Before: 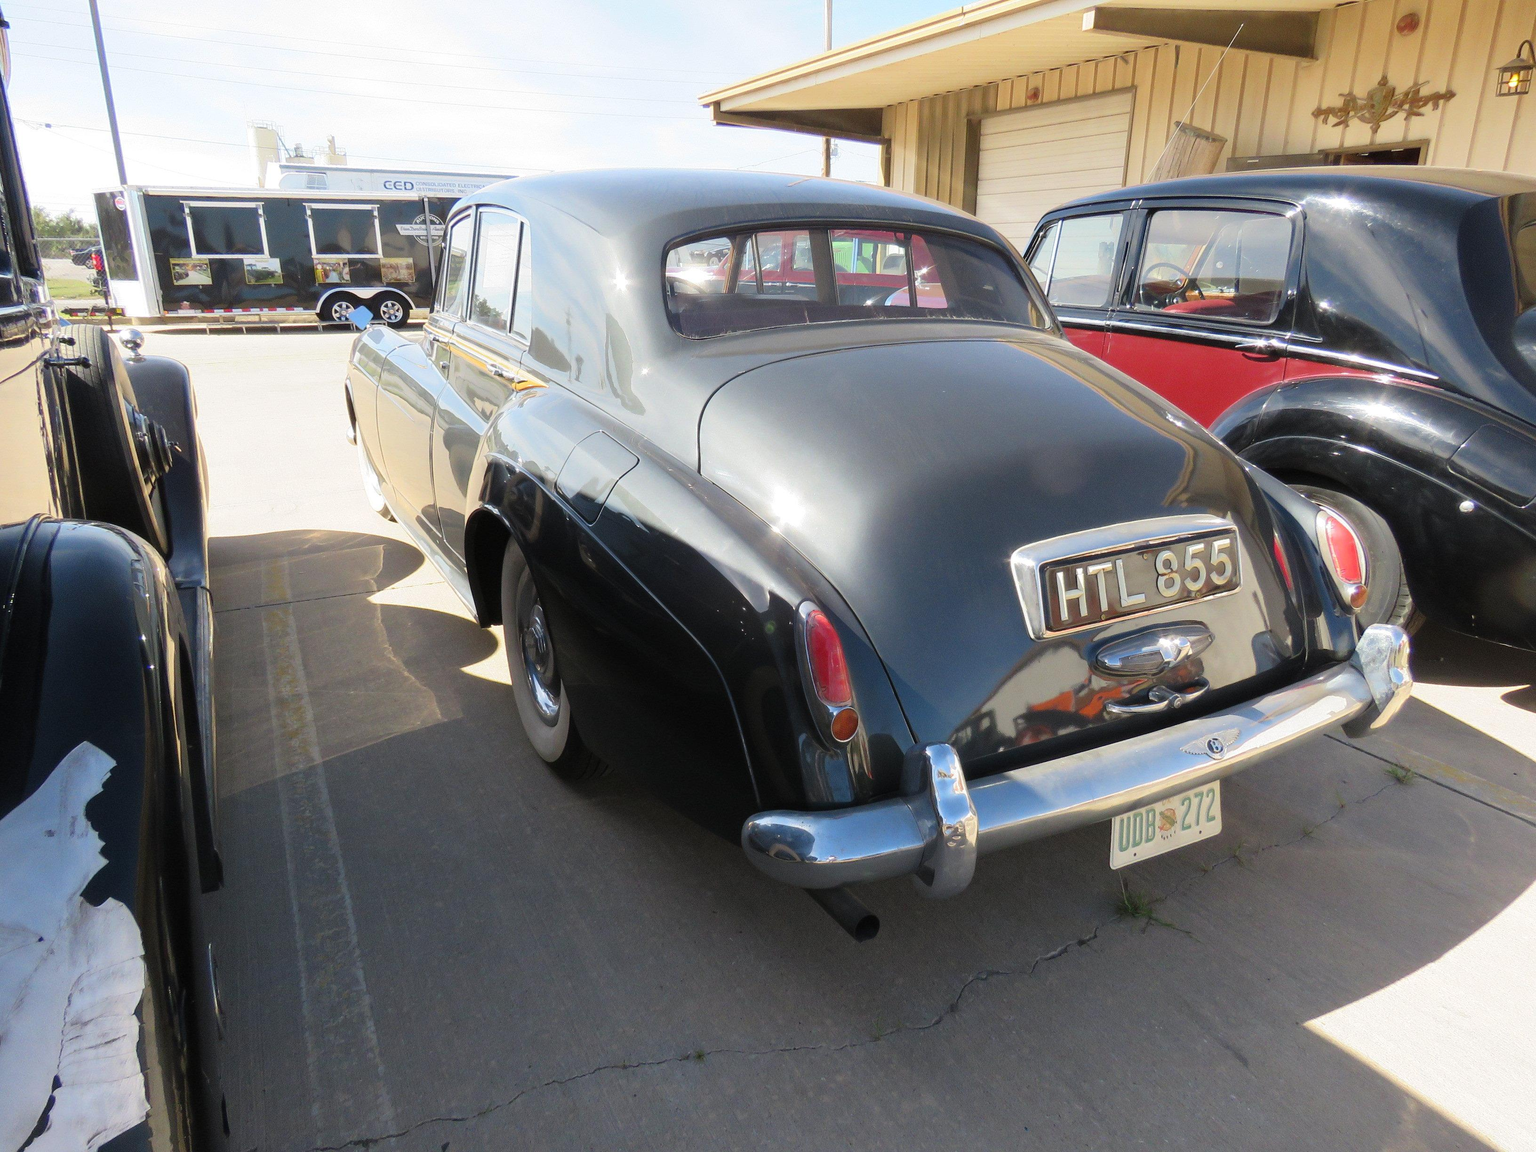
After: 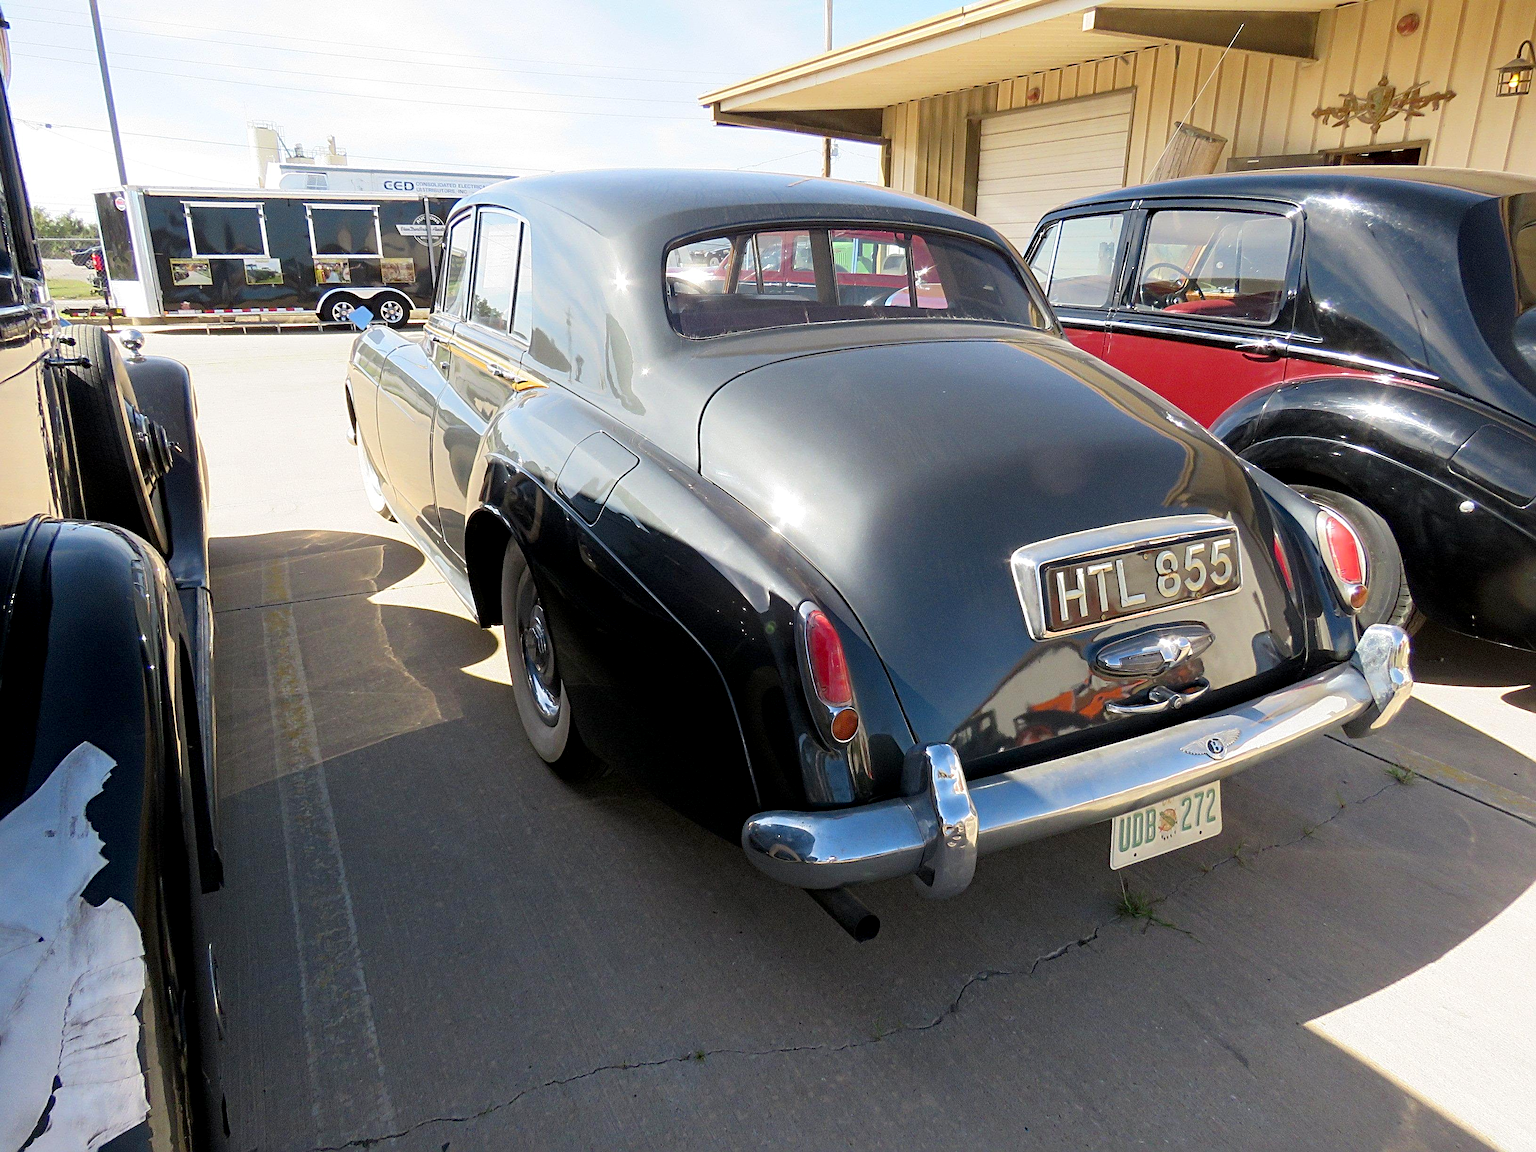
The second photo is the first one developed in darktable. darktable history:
exposure: black level correction 0.005, exposure 0.014 EV, compensate highlight preservation false
haze removal: compatibility mode true, adaptive false
sharpen: radius 4
